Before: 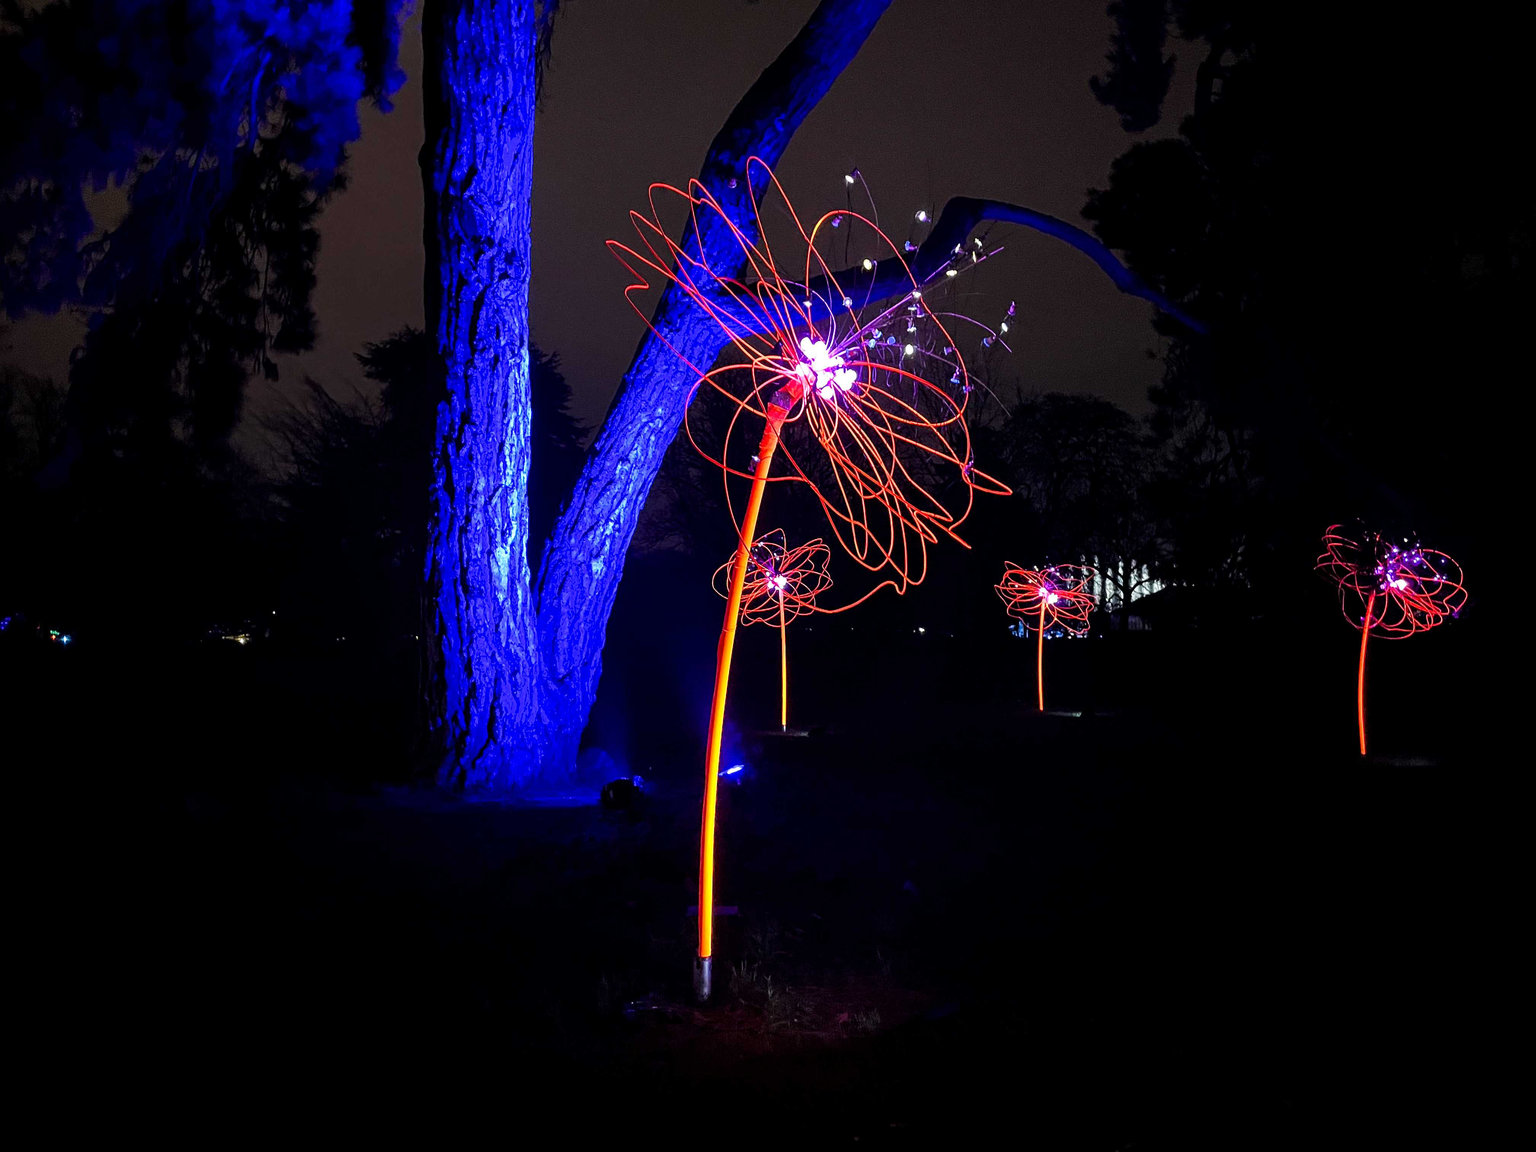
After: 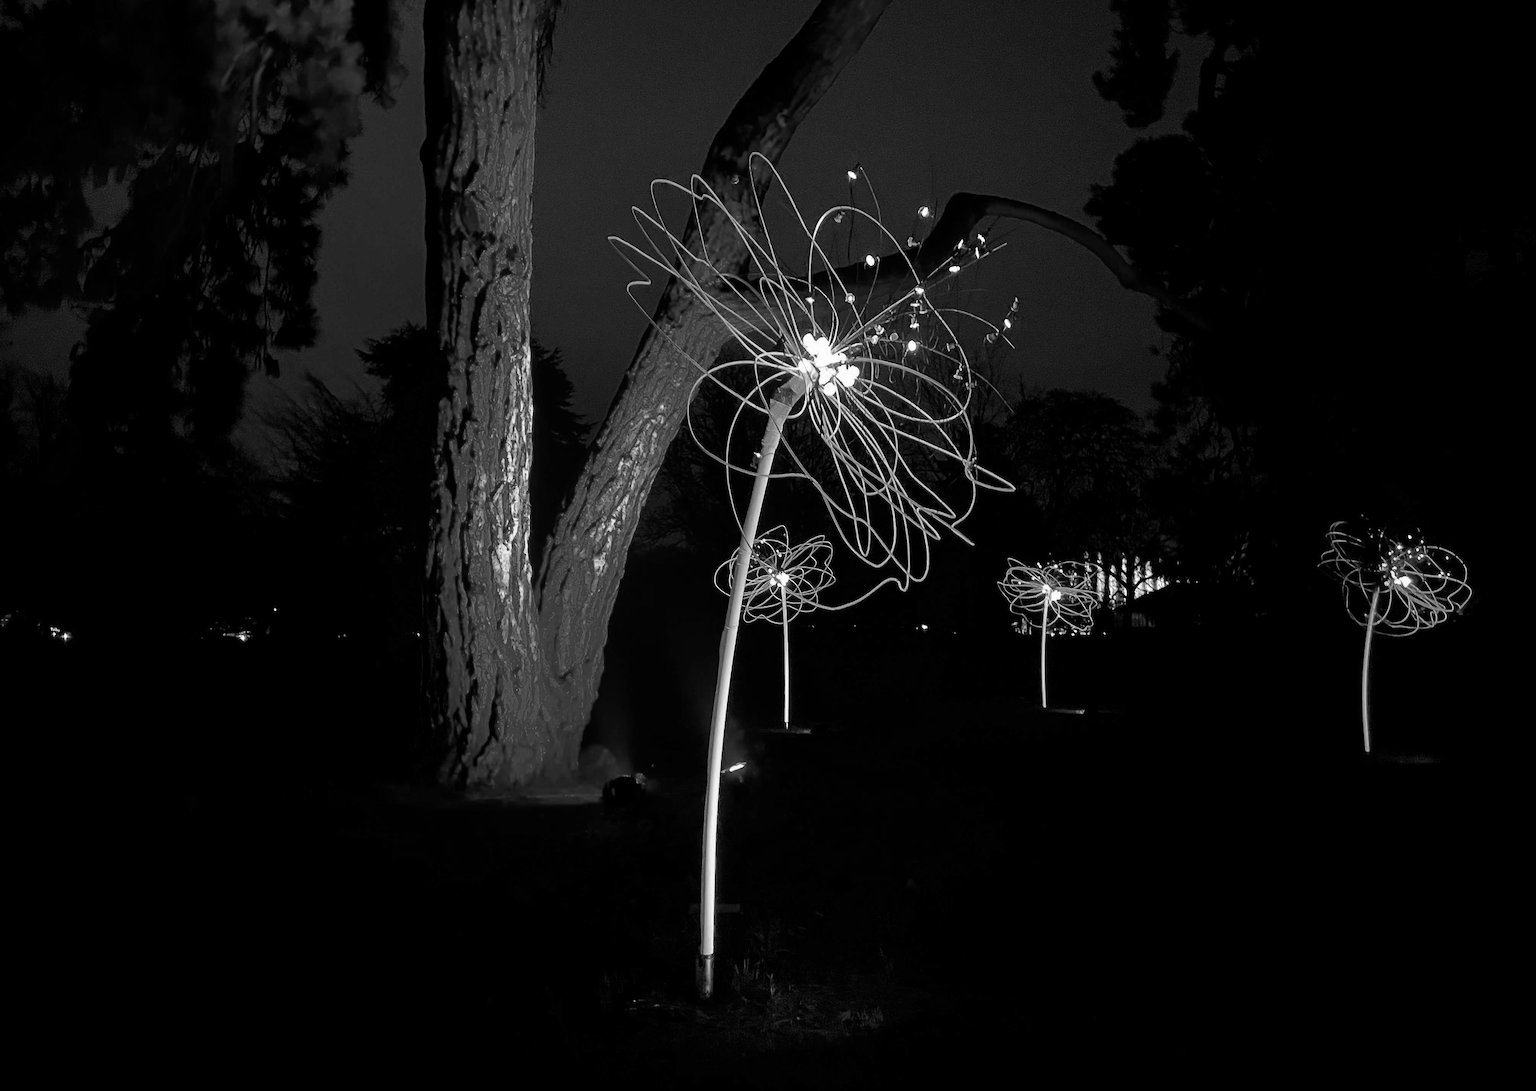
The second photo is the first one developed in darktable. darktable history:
monochrome: a 1.94, b -0.638
crop: top 0.448%, right 0.264%, bottom 5.045%
